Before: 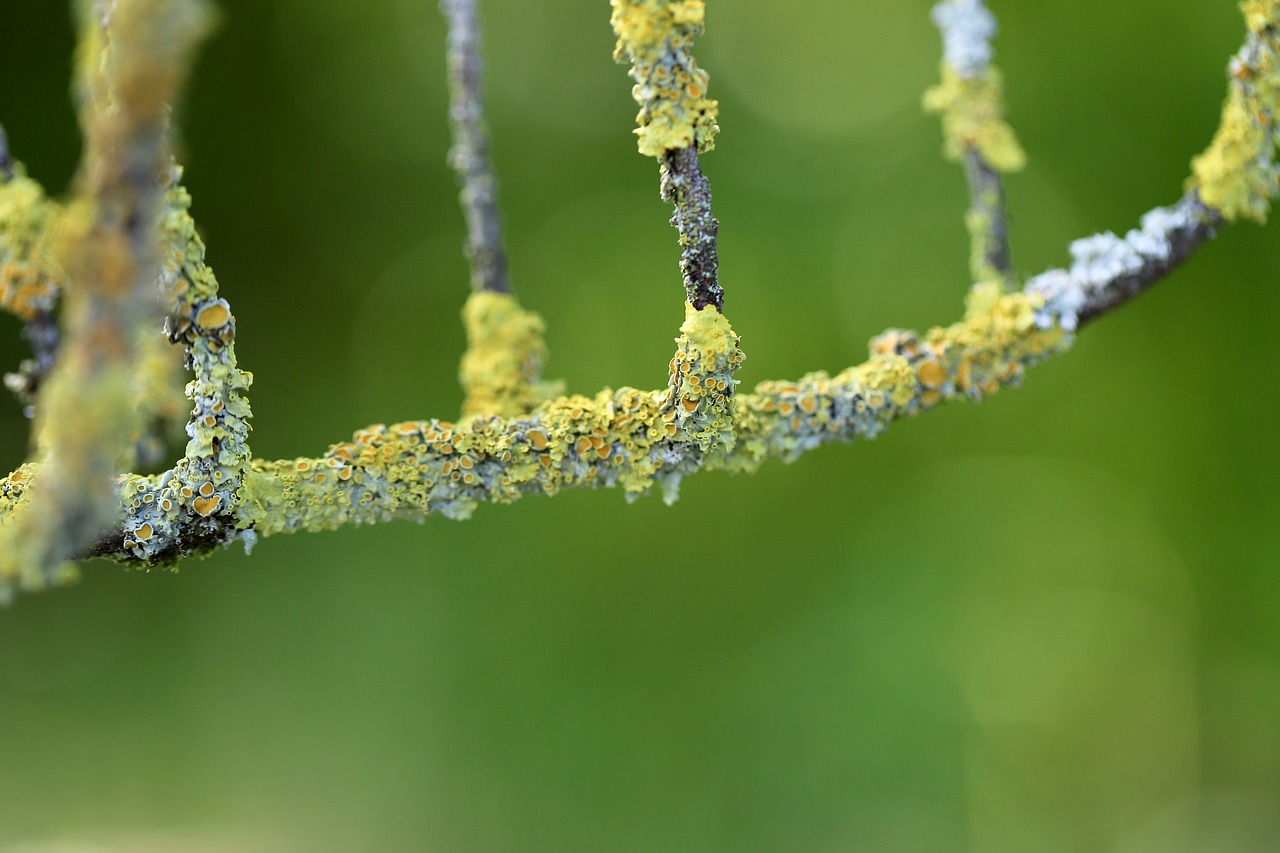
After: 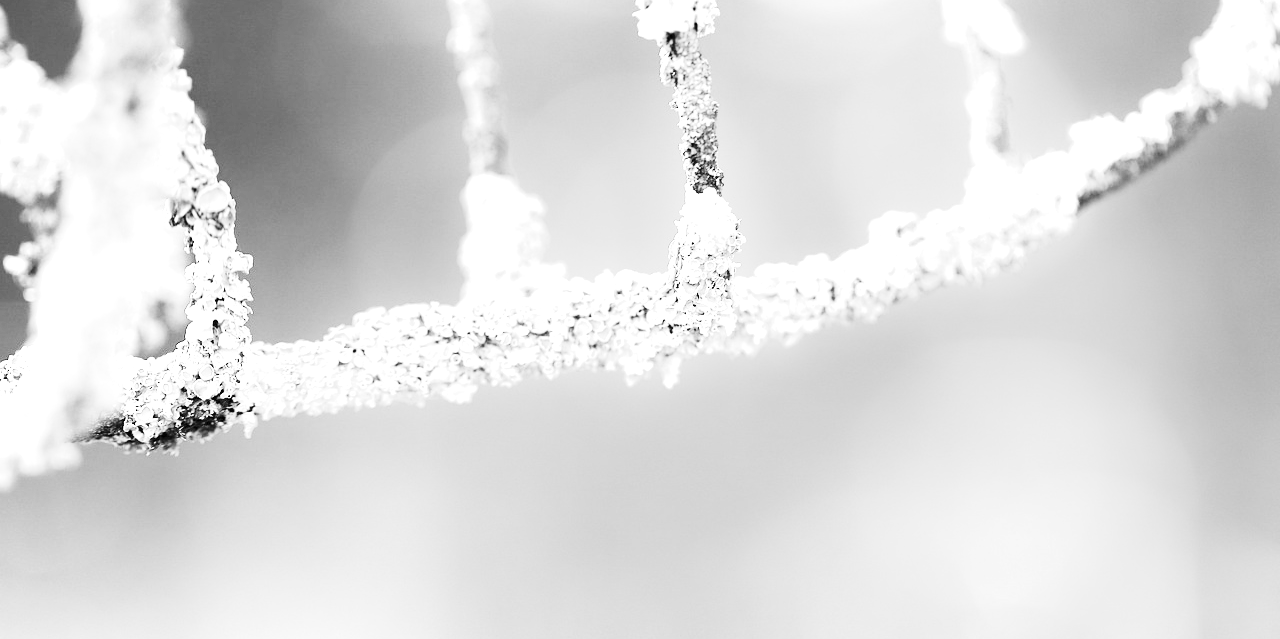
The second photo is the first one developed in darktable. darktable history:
base curve: curves: ch0 [(0, 0) (0.028, 0.03) (0.121, 0.232) (0.46, 0.748) (0.859, 0.968) (1, 1)], preserve colors none
monochrome: size 1
exposure: exposure 2.003 EV, compensate highlight preservation false
shadows and highlights: shadows -30, highlights 30
crop: top 13.819%, bottom 11.169%
